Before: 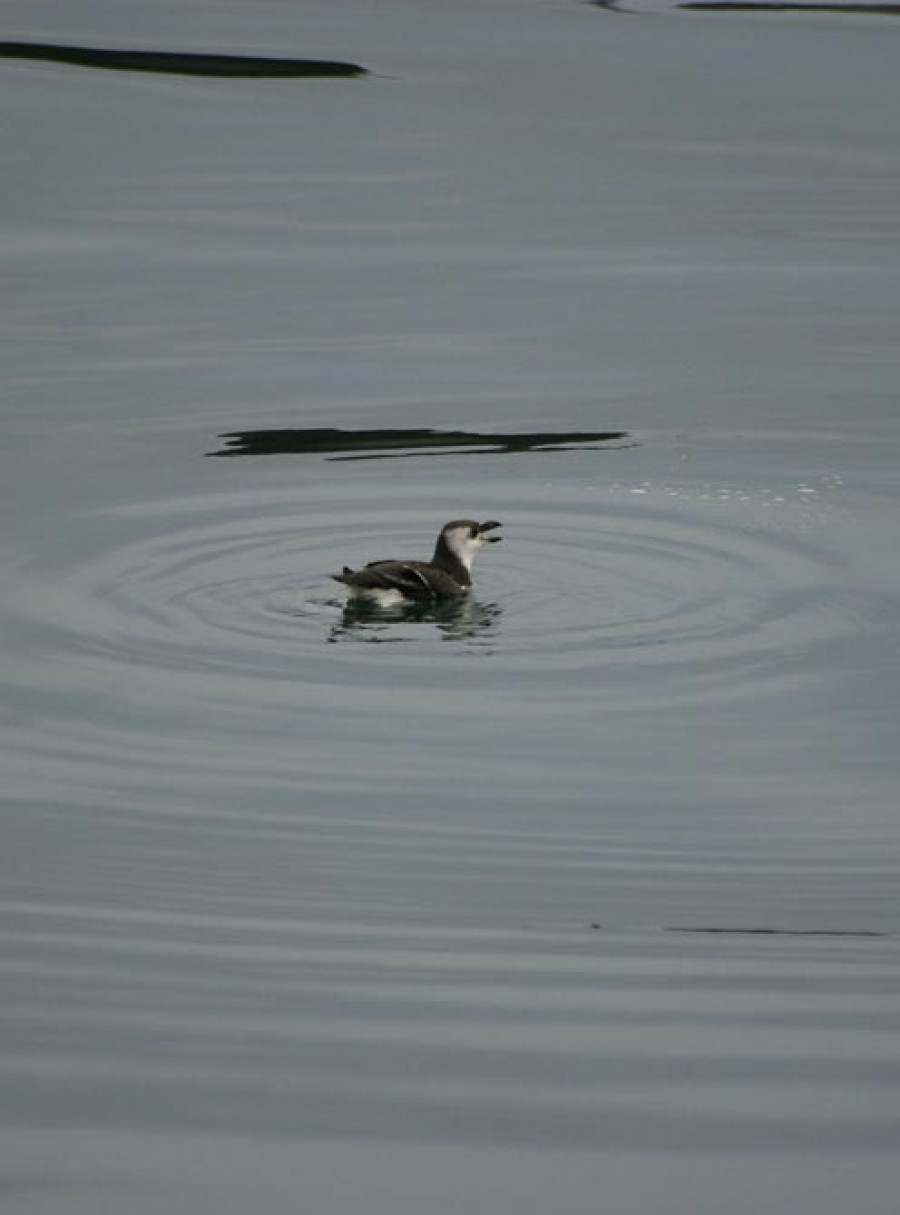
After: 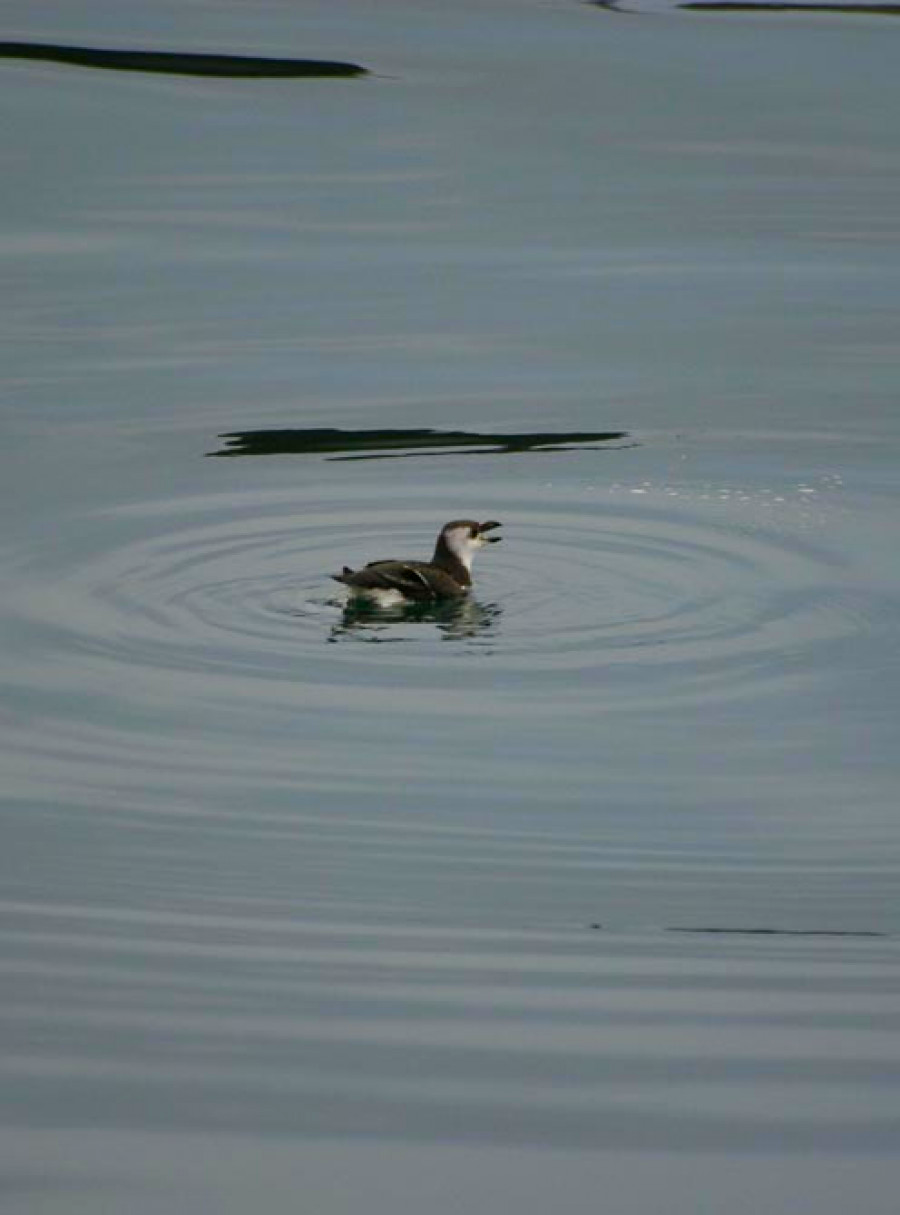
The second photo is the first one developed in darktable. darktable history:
color balance rgb: shadows lift › luminance -9.46%, perceptual saturation grading › global saturation 56.166%, perceptual saturation grading › highlights -50.156%, perceptual saturation grading › mid-tones 40.618%, perceptual saturation grading › shadows 30.841%, global vibrance 5.798%
